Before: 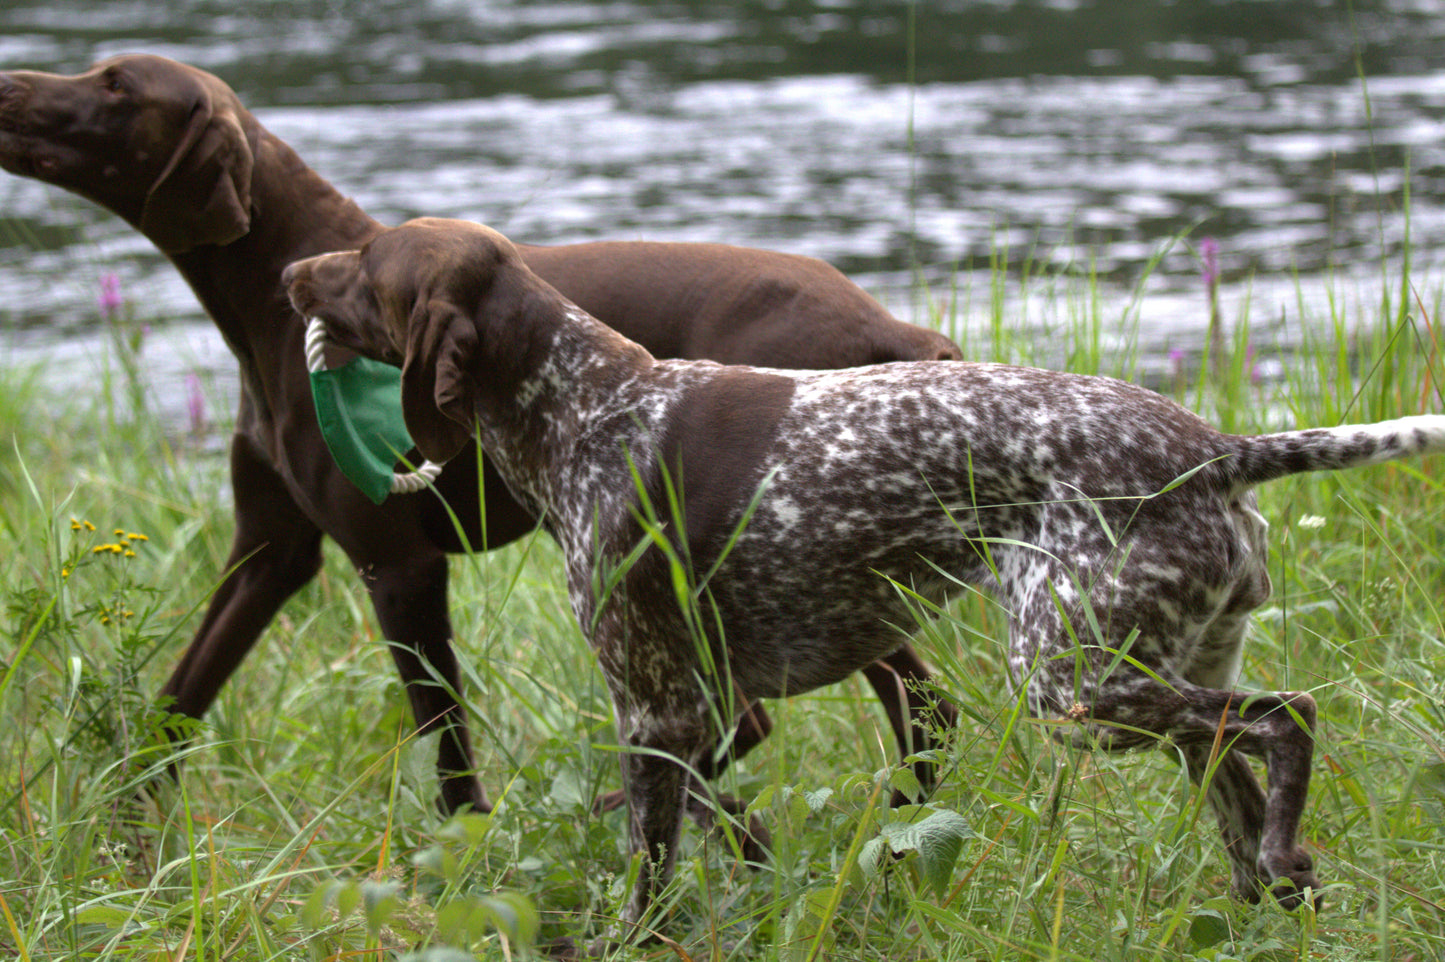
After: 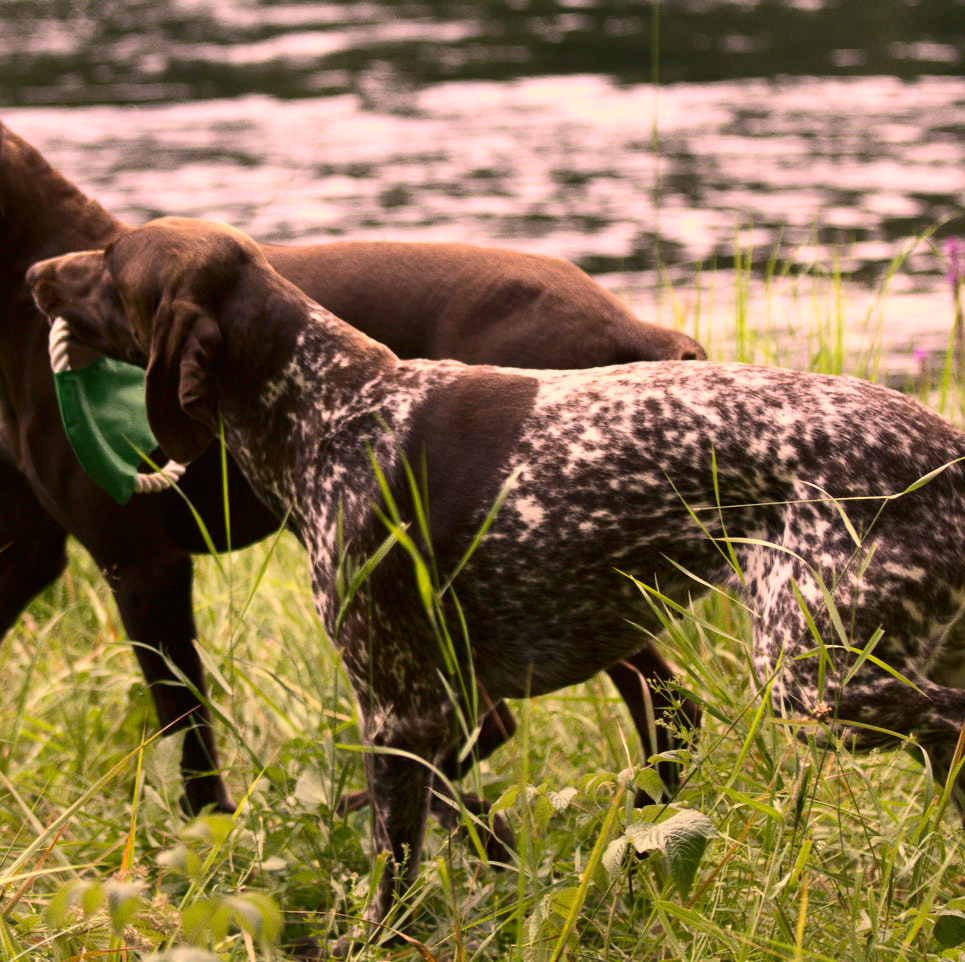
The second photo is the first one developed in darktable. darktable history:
color correction: highlights a* 21.88, highlights b* 22.25
crop and rotate: left 17.732%, right 15.423%
contrast brightness saturation: contrast 0.28
